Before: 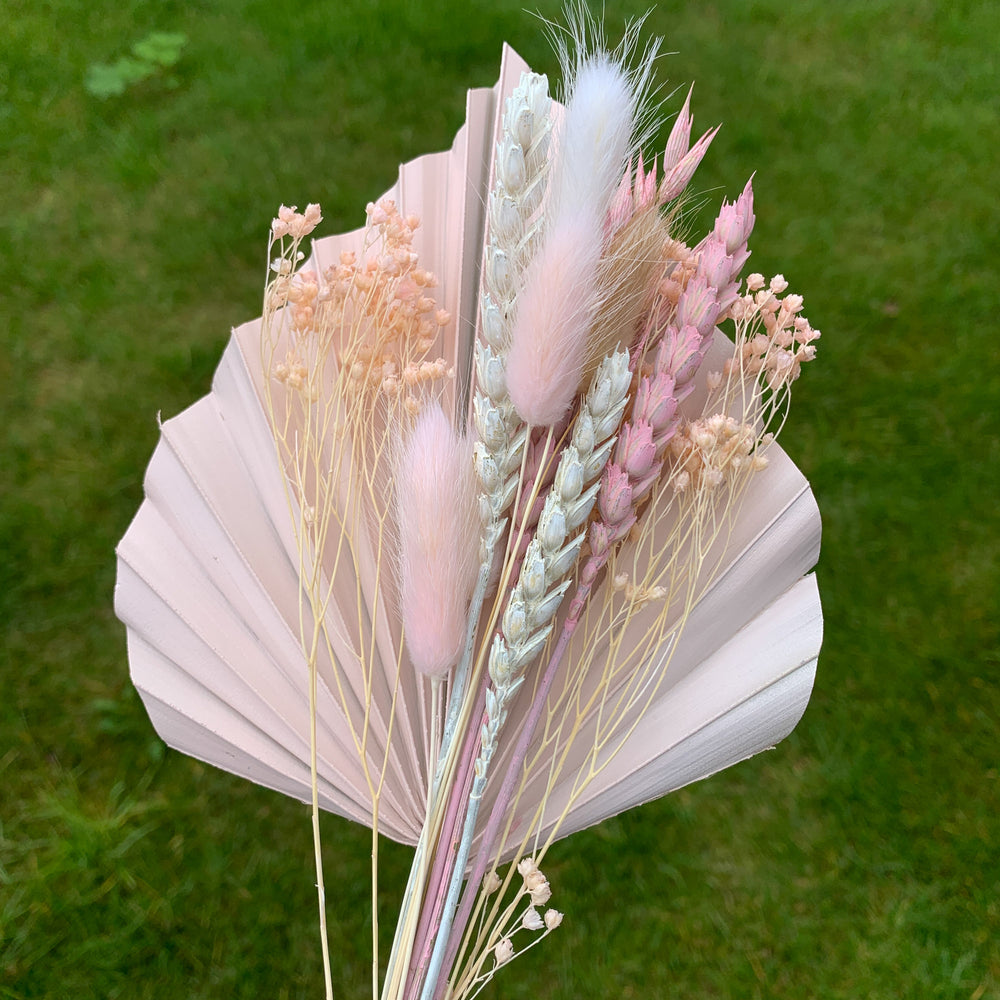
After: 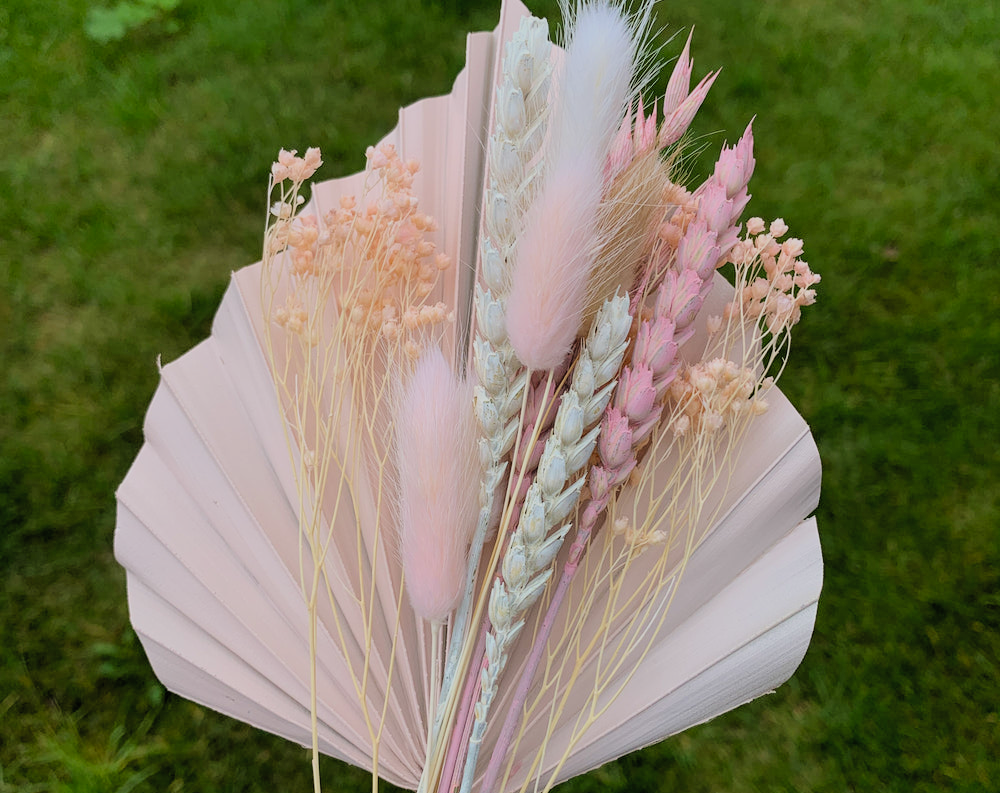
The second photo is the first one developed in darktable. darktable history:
filmic rgb: black relative exposure -4.58 EV, white relative exposure 4.8 EV, threshold 3 EV, hardness 2.36, latitude 36.07%, contrast 1.048, highlights saturation mix 1.32%, shadows ↔ highlights balance 1.25%, color science v4 (2020), enable highlight reconstruction true
crop and rotate: top 5.667%, bottom 14.937%
